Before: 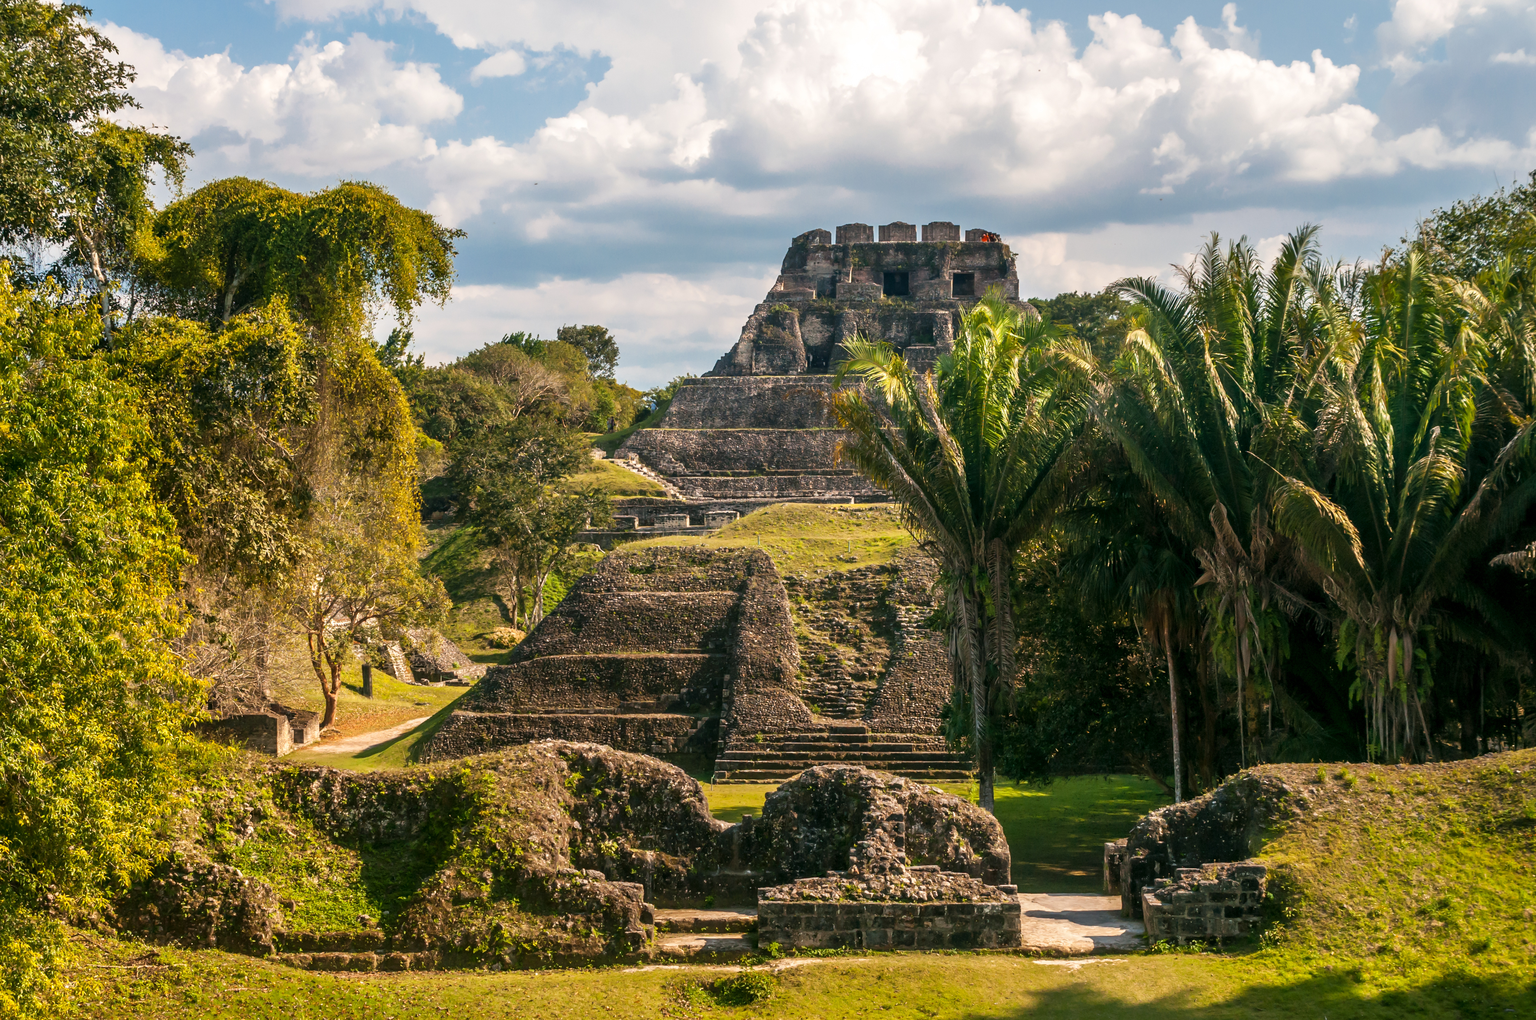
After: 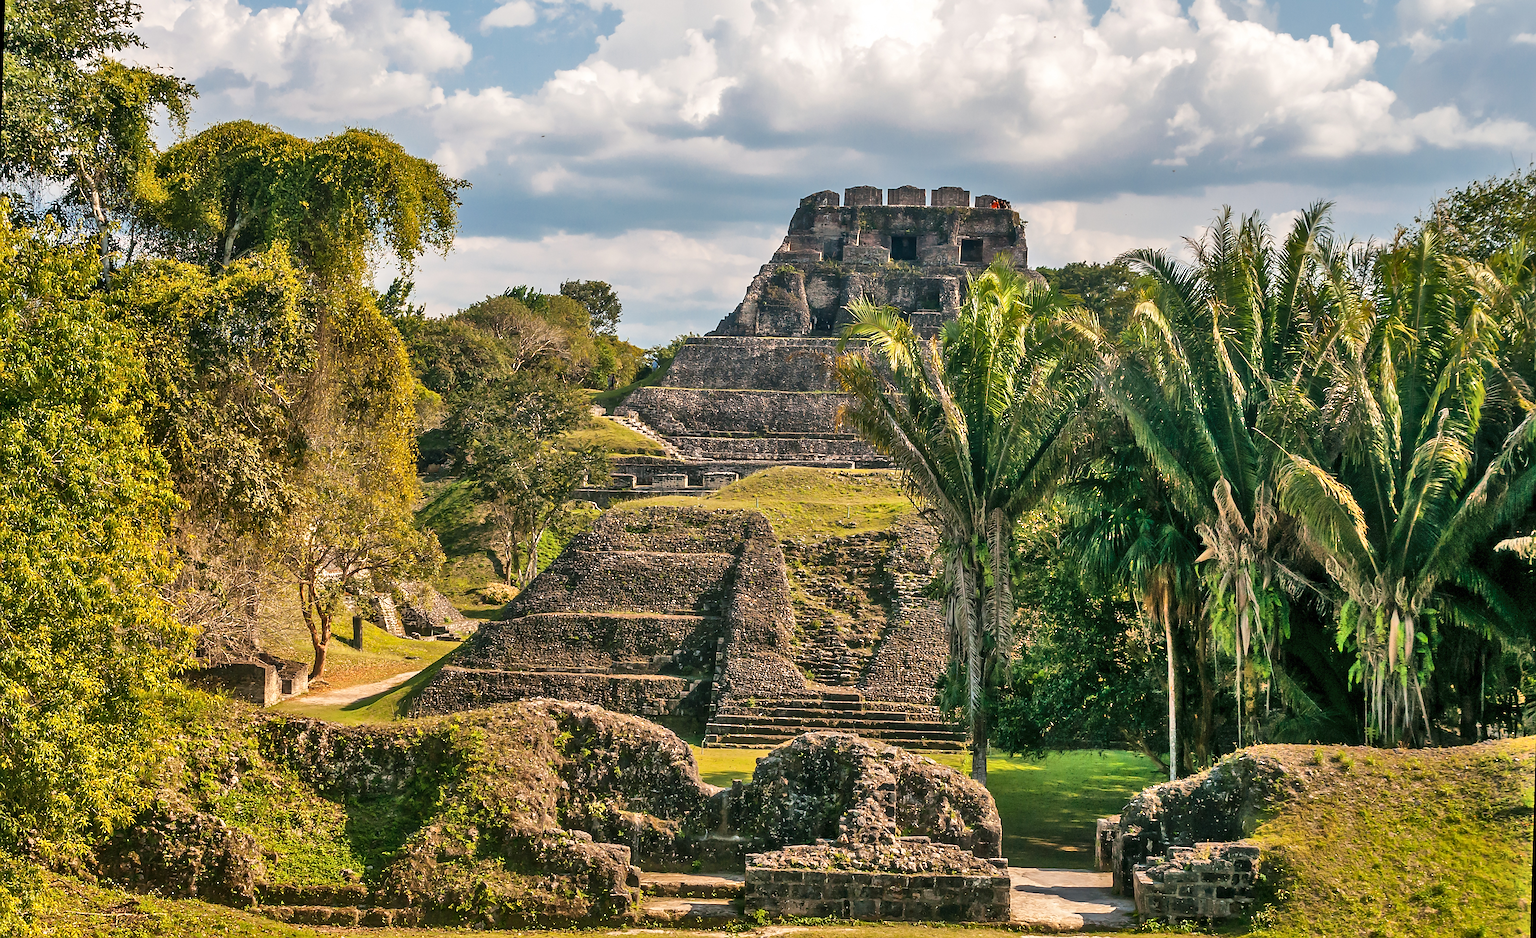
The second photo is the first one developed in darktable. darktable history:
rotate and perspective: rotation 1.72°, automatic cropping off
crop: left 1.507%, top 6.147%, right 1.379%, bottom 6.637%
shadows and highlights: shadows 75, highlights -25, soften with gaussian
sharpen: radius 1.4, amount 1.25, threshold 0.7
